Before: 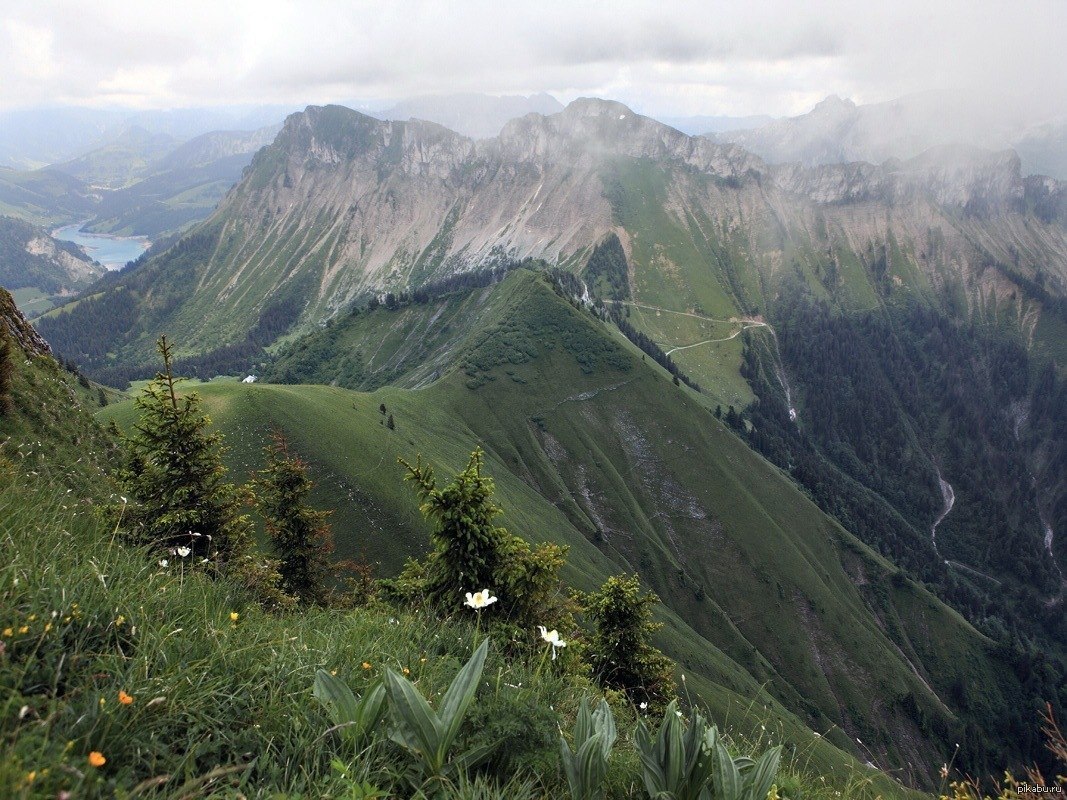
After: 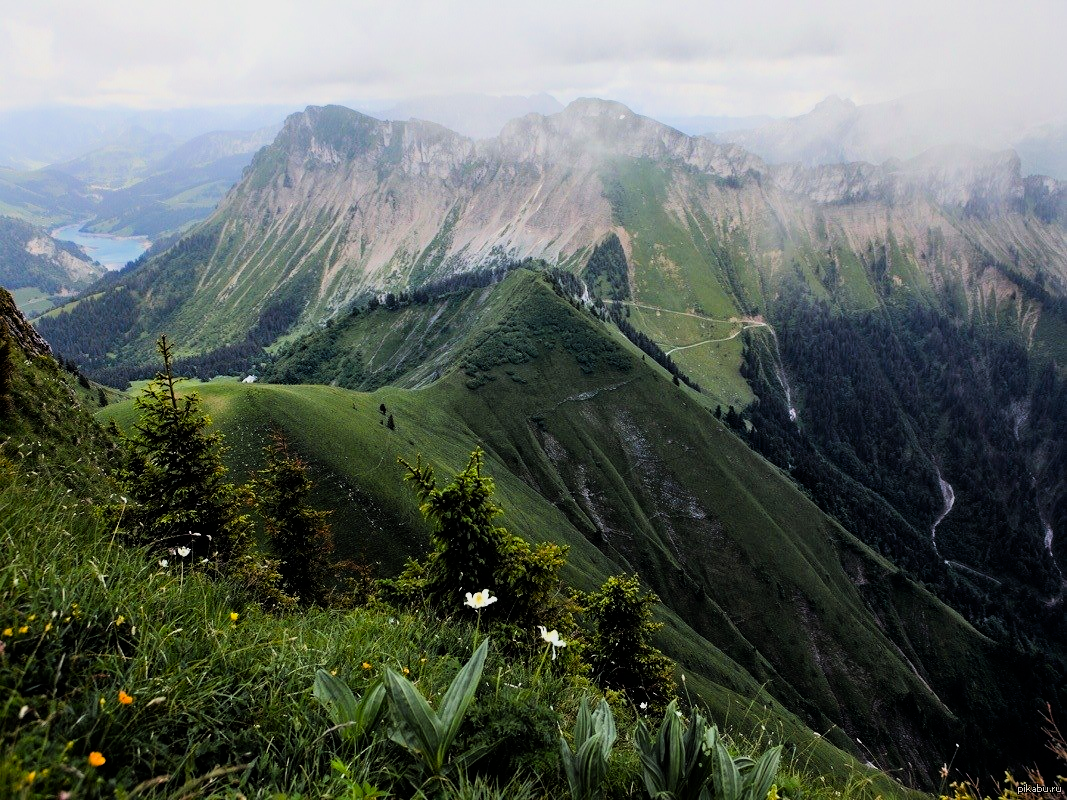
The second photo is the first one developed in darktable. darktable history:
contrast brightness saturation: saturation 0.102
filmic rgb: black relative exposure -5.07 EV, white relative exposure 3.99 EV, hardness 2.89, contrast 1.483
color balance rgb: perceptual saturation grading › global saturation 25.336%, global vibrance 20.944%
